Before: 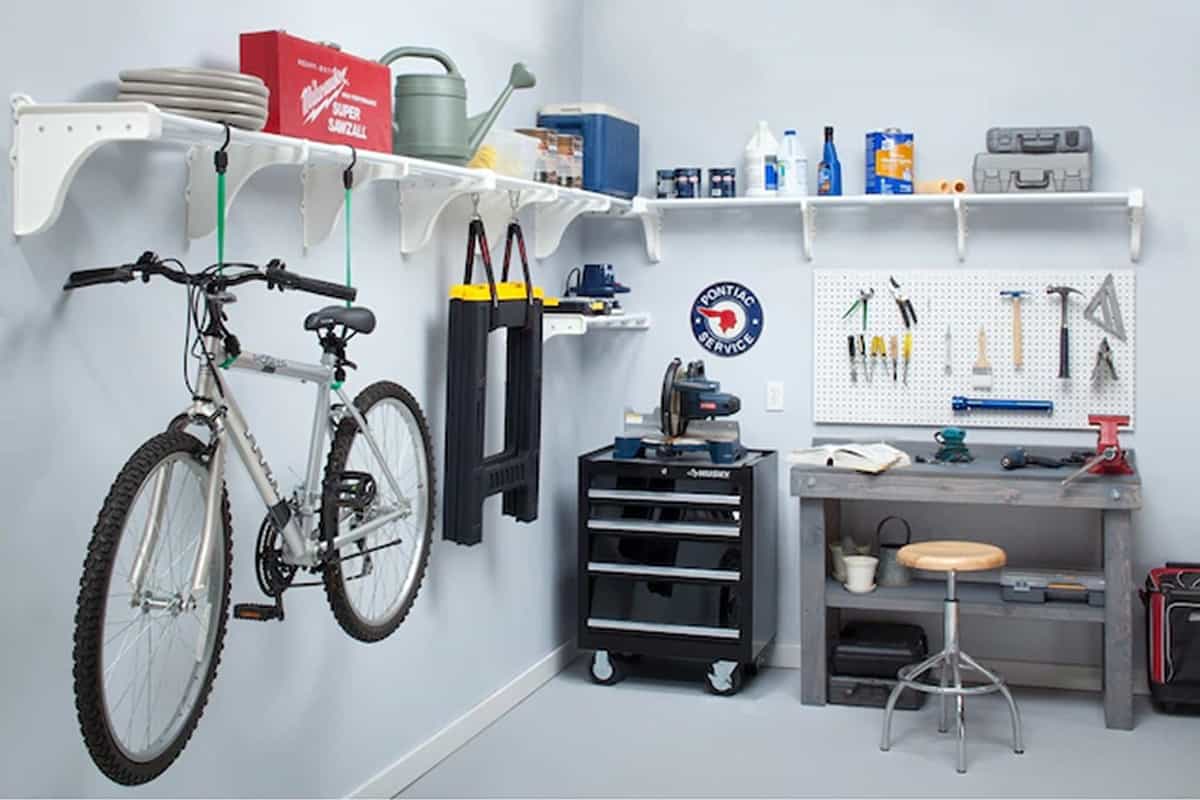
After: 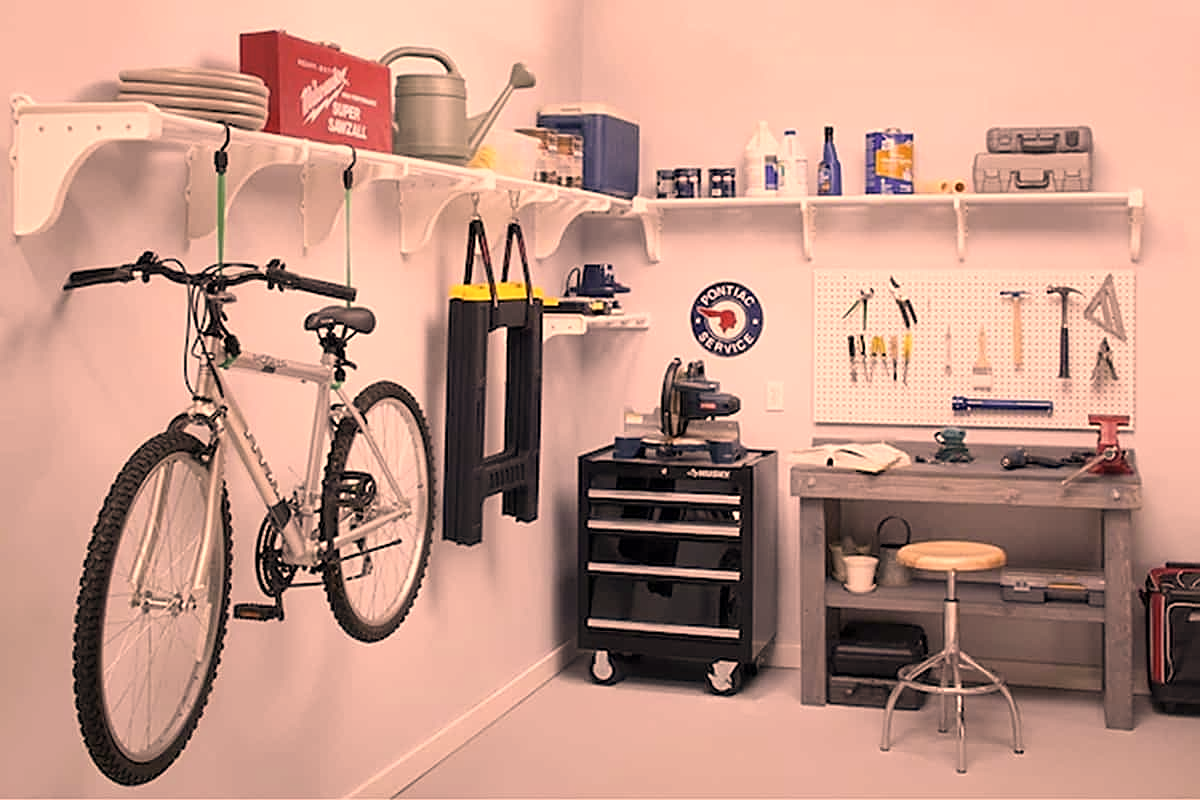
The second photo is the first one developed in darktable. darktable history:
sharpen: on, module defaults
color correction: highlights a* 40, highlights b* 40, saturation 0.69
